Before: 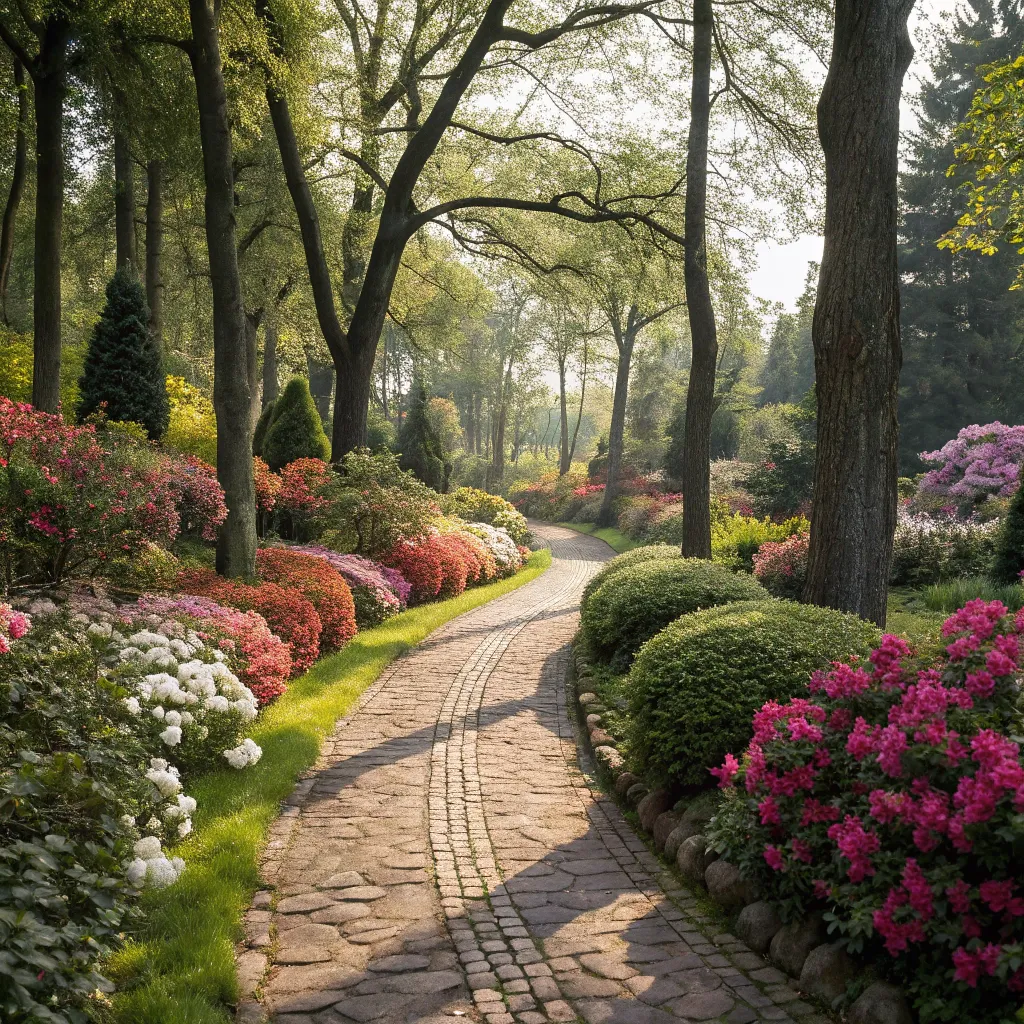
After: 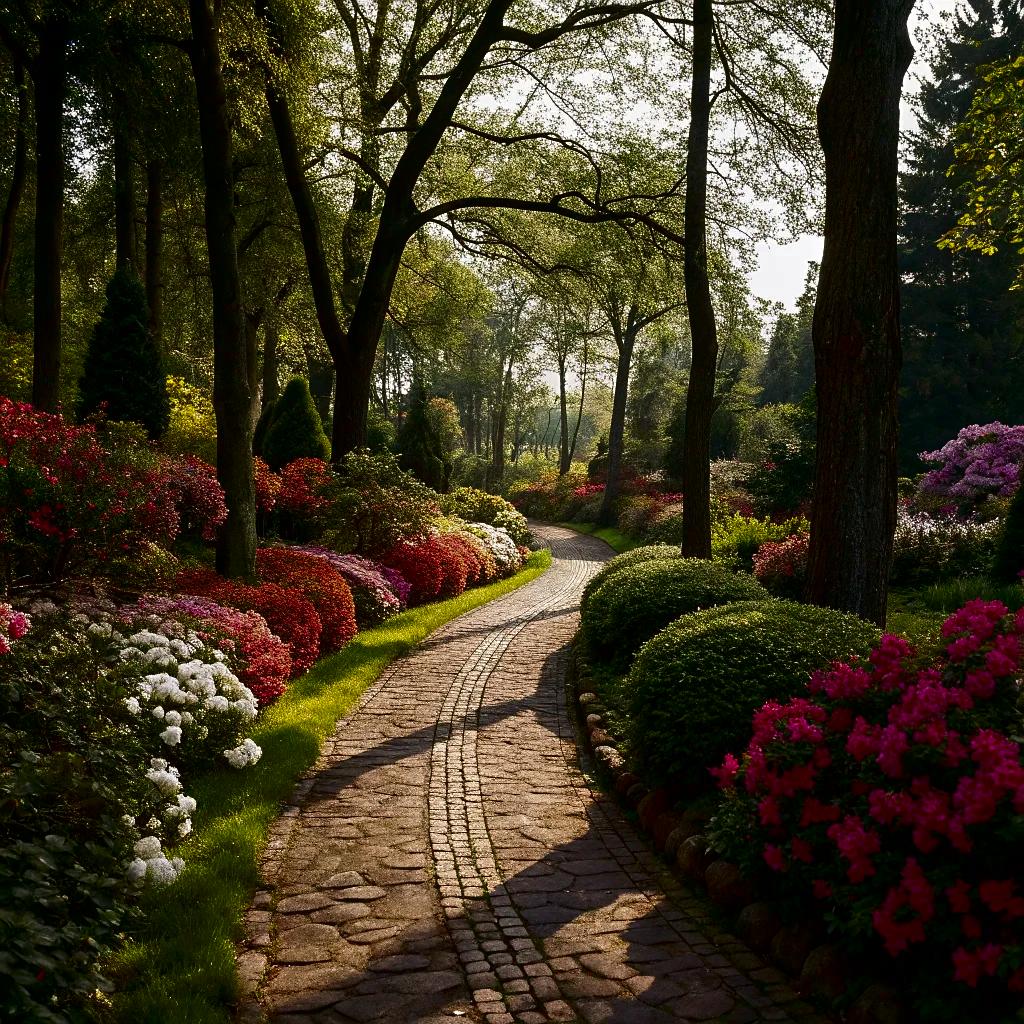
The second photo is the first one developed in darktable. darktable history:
contrast brightness saturation: contrast 0.086, brightness -0.583, saturation 0.172
exposure: black level correction 0, exposure 0 EV, compensate highlight preservation false
sharpen: amount 0.205
